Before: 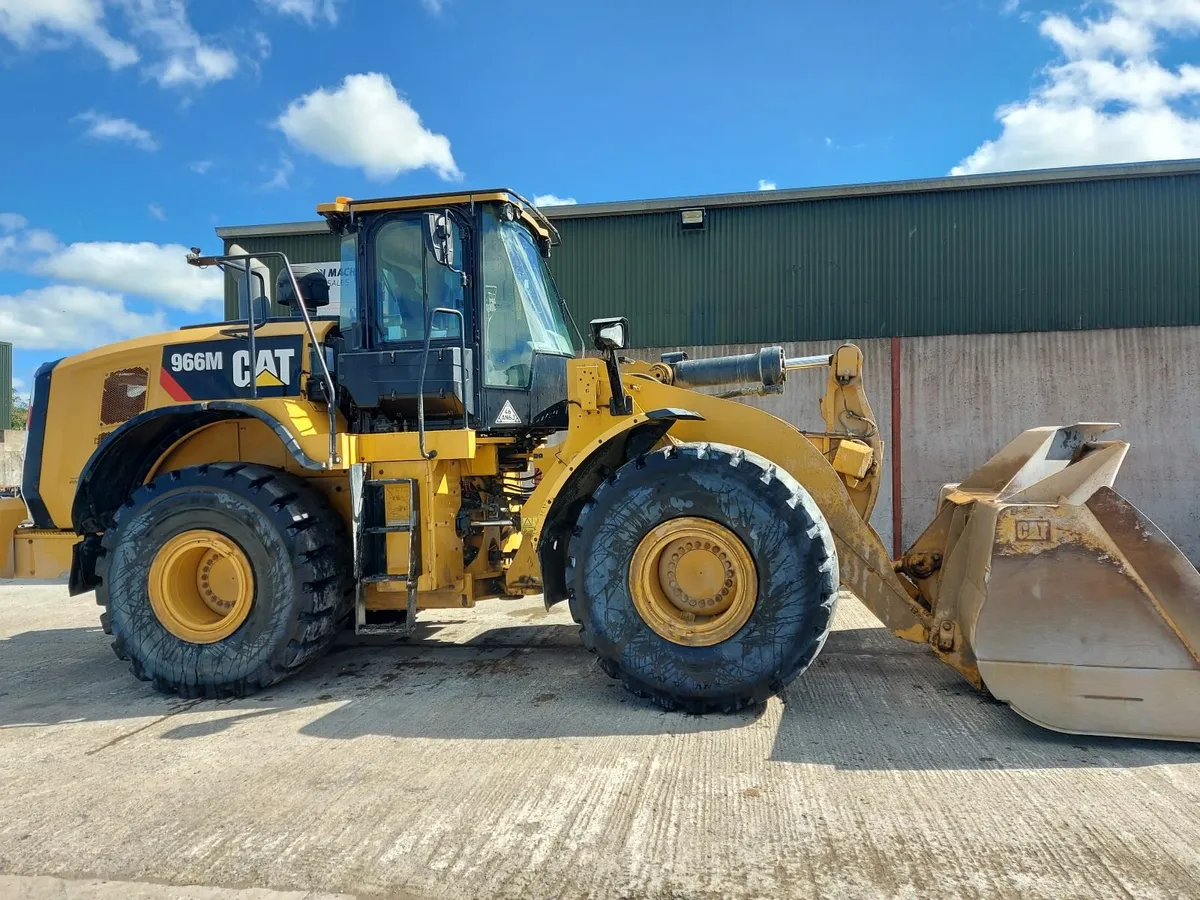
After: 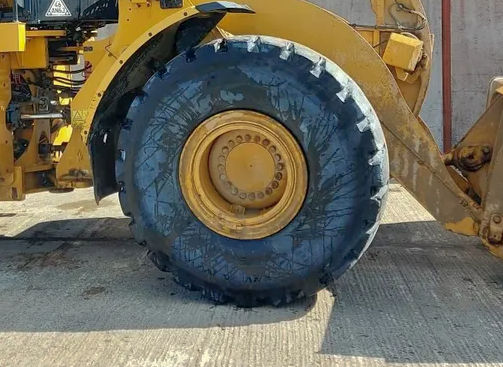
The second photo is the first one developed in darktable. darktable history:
base curve: curves: ch0 [(0, 0) (0.297, 0.298) (1, 1)], preserve colors none
crop: left 37.515%, top 45.287%, right 20.515%, bottom 13.845%
shadows and highlights: on, module defaults
